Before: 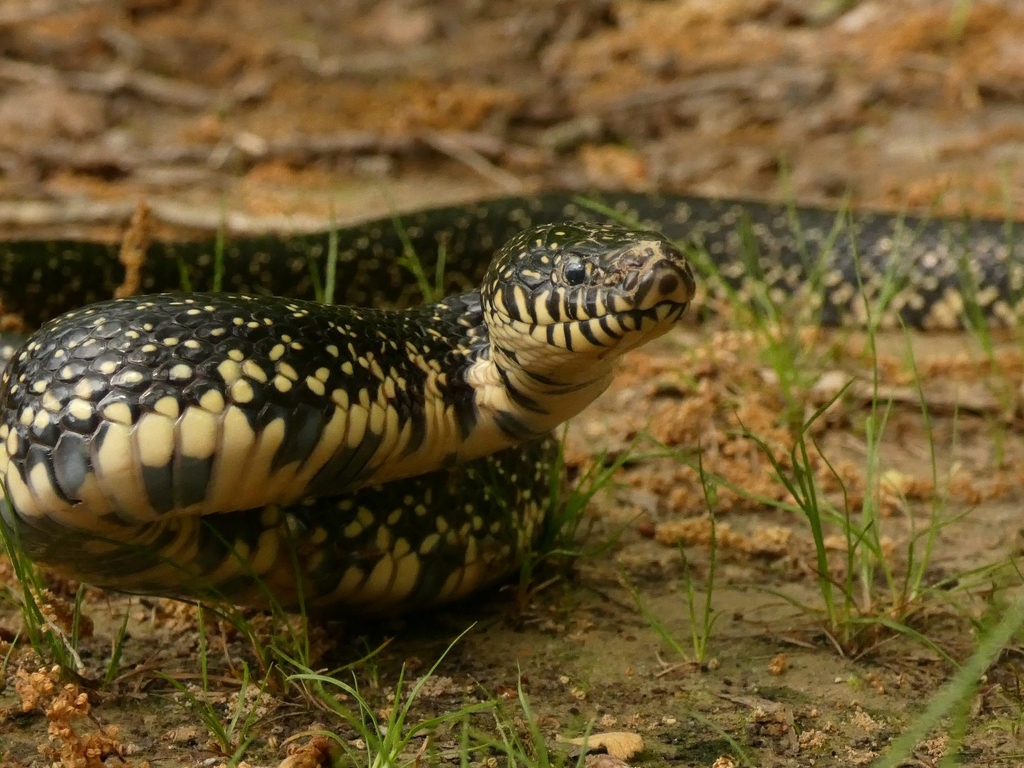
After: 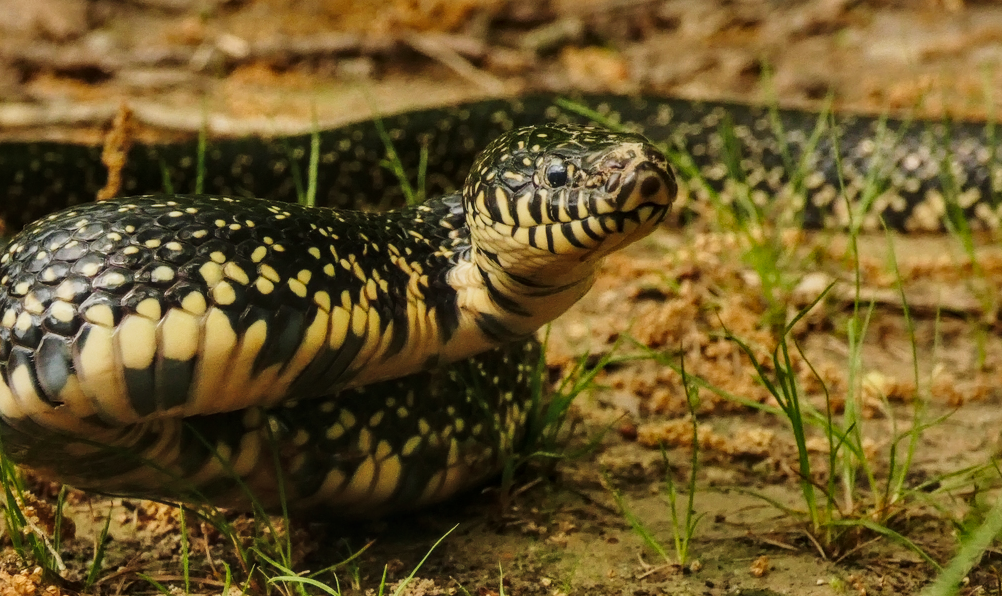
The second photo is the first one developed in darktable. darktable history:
velvia: on, module defaults
crop and rotate: left 1.821%, top 12.82%, right 0.305%, bottom 9.447%
local contrast: on, module defaults
shadows and highlights: soften with gaussian
tone curve: curves: ch0 [(0, 0.019) (0.204, 0.162) (0.491, 0.519) (0.748, 0.765) (1, 0.919)]; ch1 [(0, 0) (0.201, 0.113) (0.372, 0.282) (0.443, 0.434) (0.496, 0.504) (0.566, 0.585) (0.761, 0.803) (1, 1)]; ch2 [(0, 0) (0.434, 0.447) (0.483, 0.487) (0.555, 0.563) (0.697, 0.68) (1, 1)], preserve colors none
